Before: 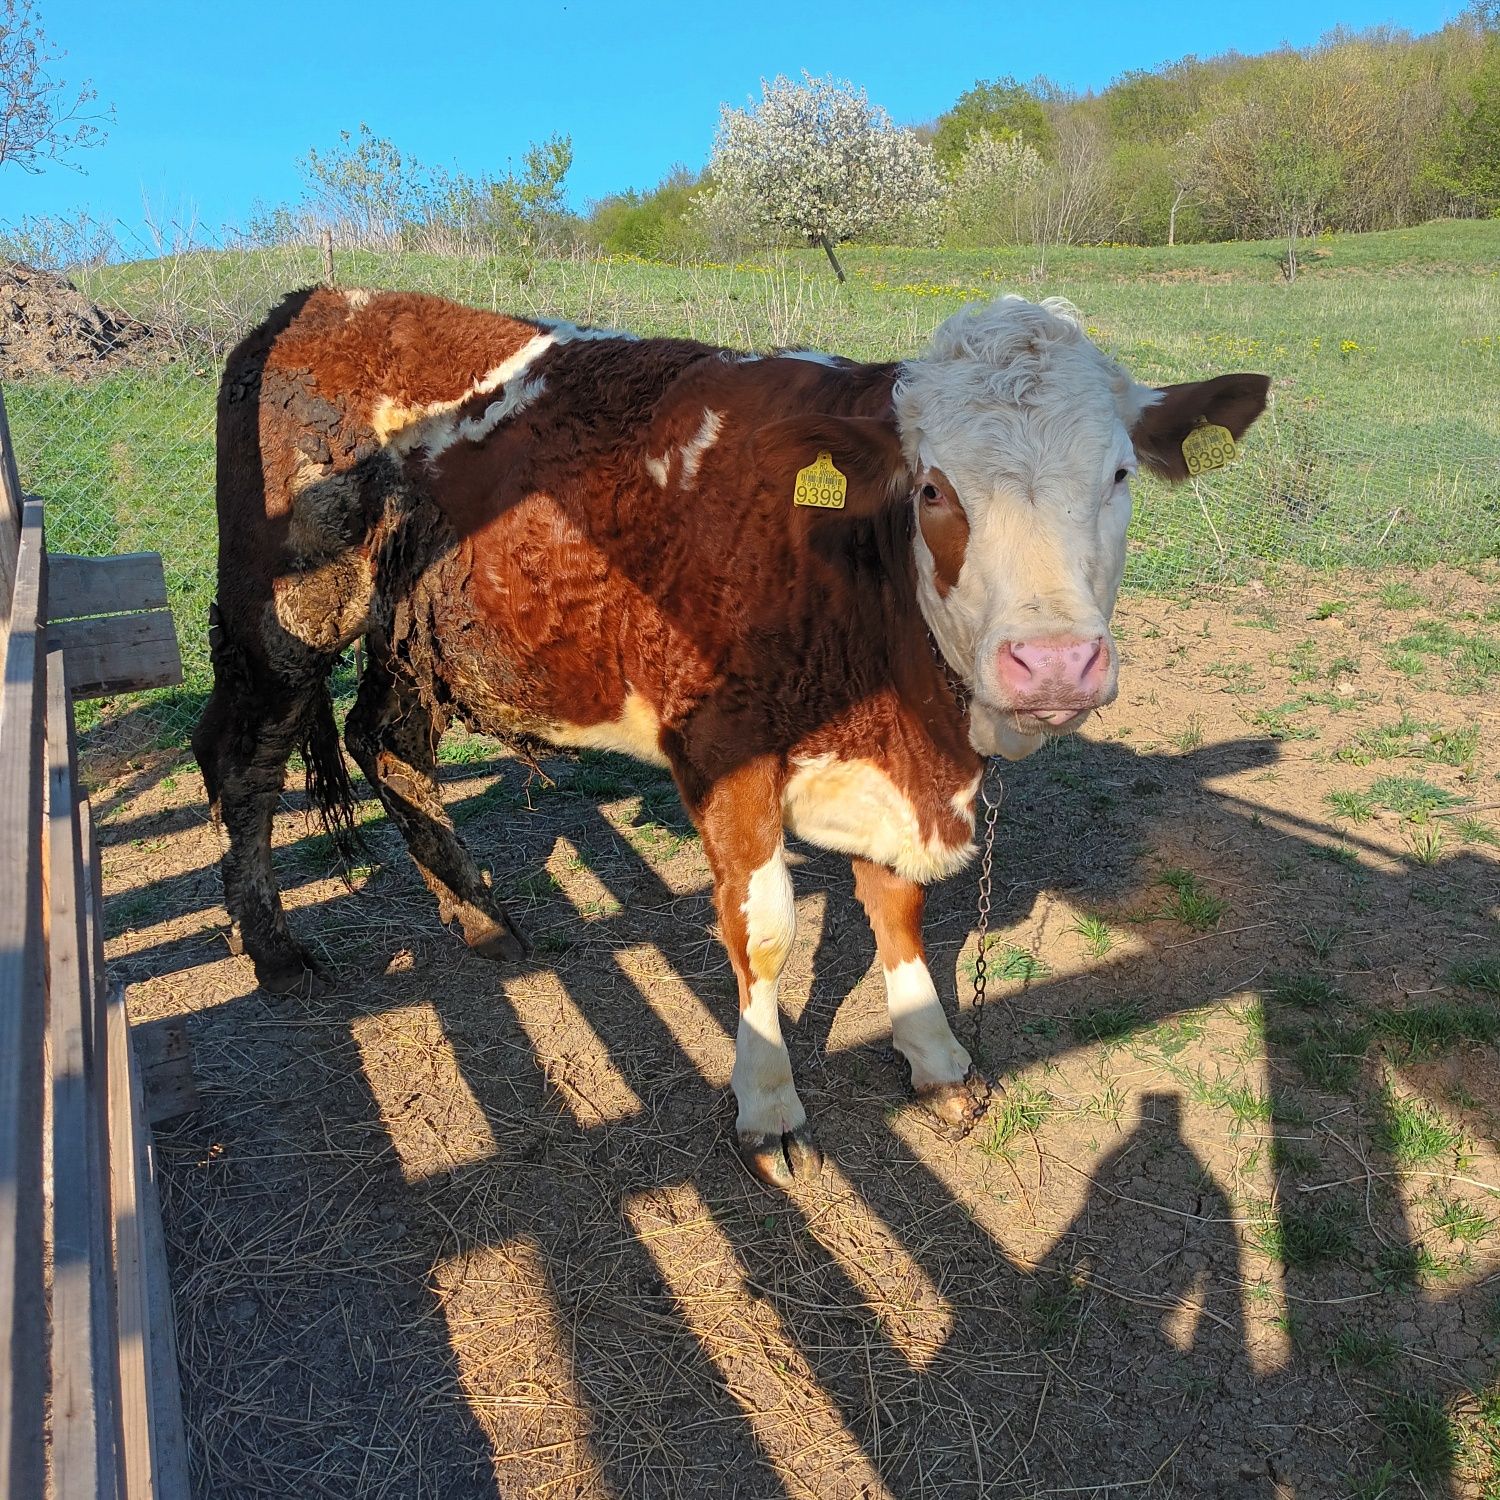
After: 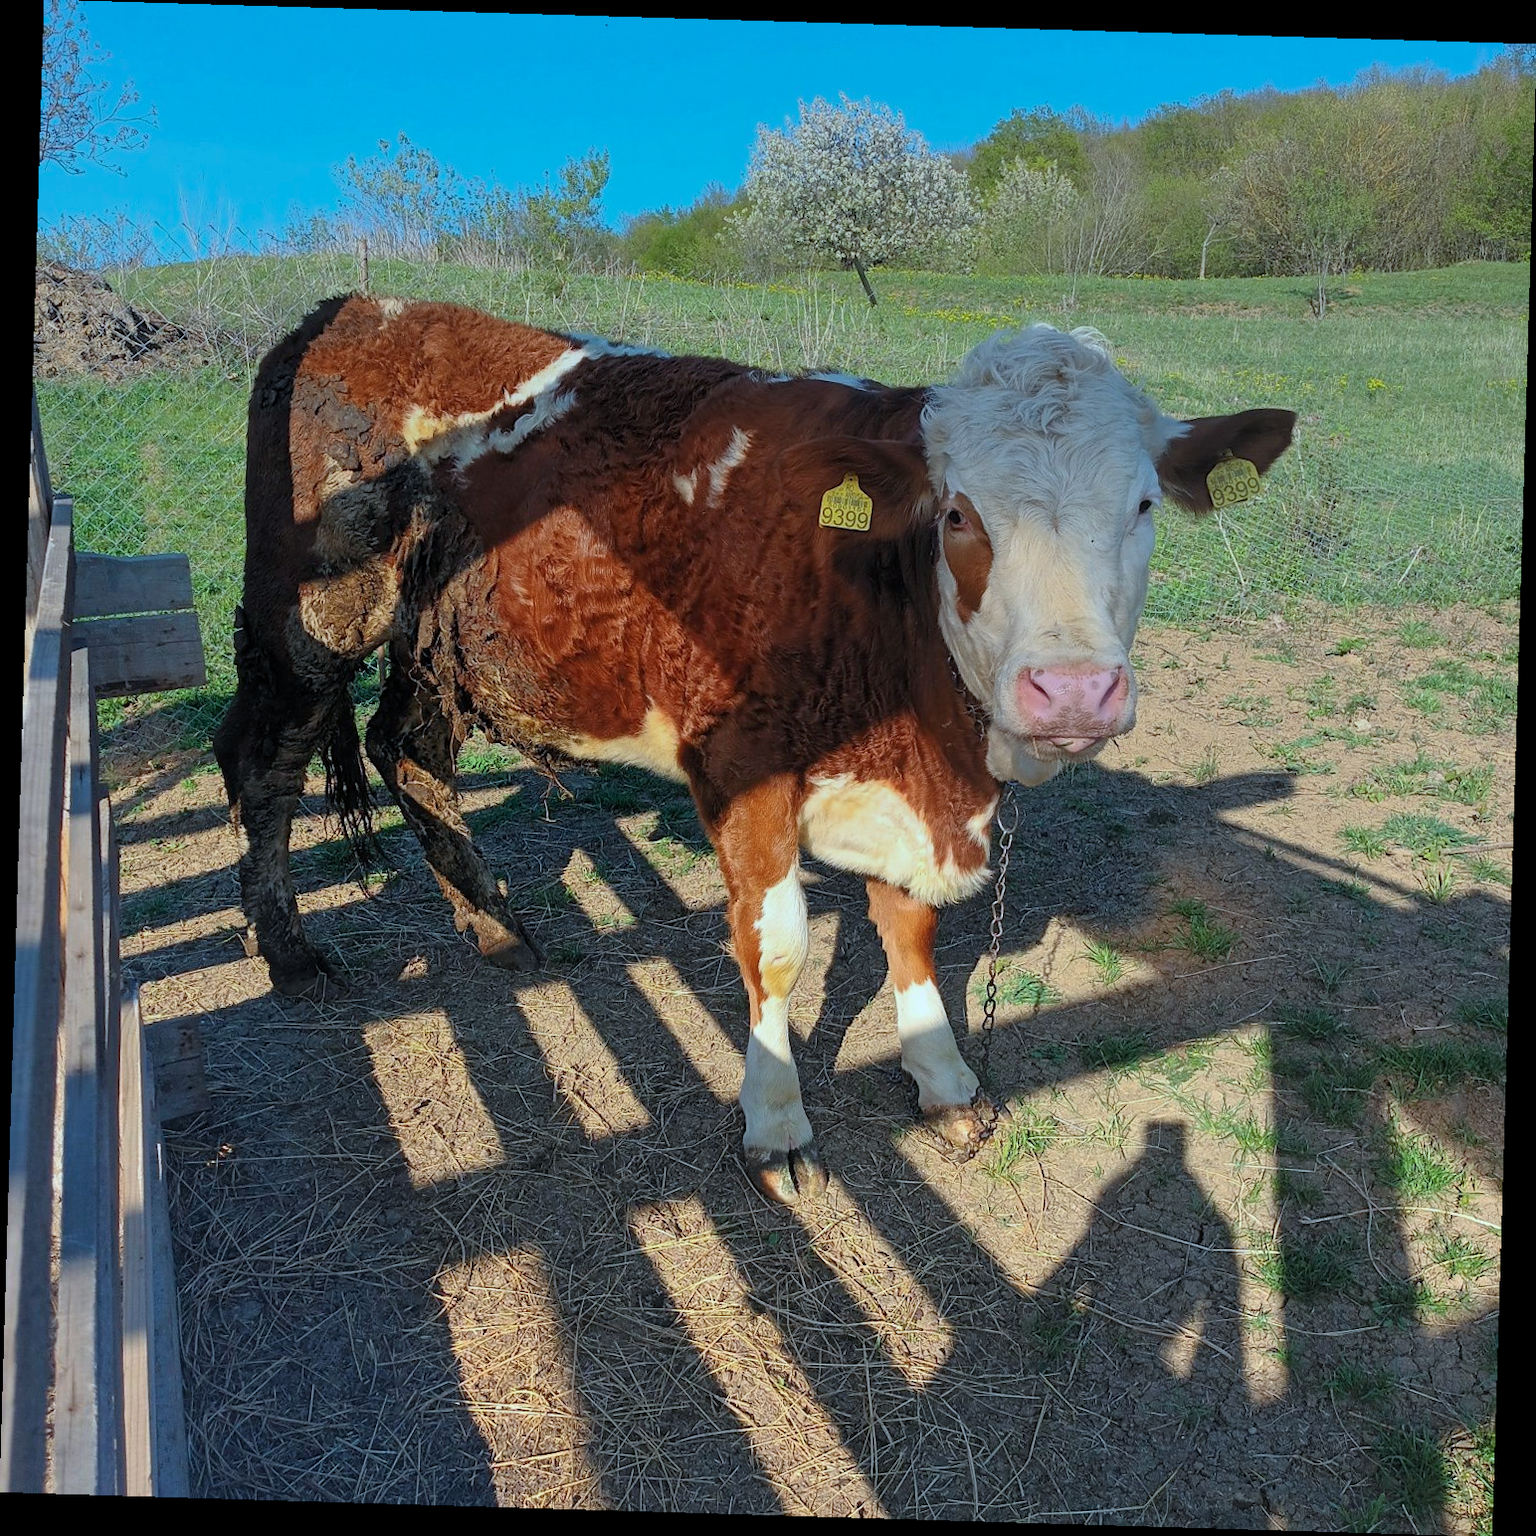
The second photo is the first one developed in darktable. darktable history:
color calibration: illuminant F (fluorescent), F source F9 (Cool White Deluxe 4150 K) – high CRI, x 0.374, y 0.373, temperature 4158.34 K
graduated density: on, module defaults
rotate and perspective: rotation 1.72°, automatic cropping off
